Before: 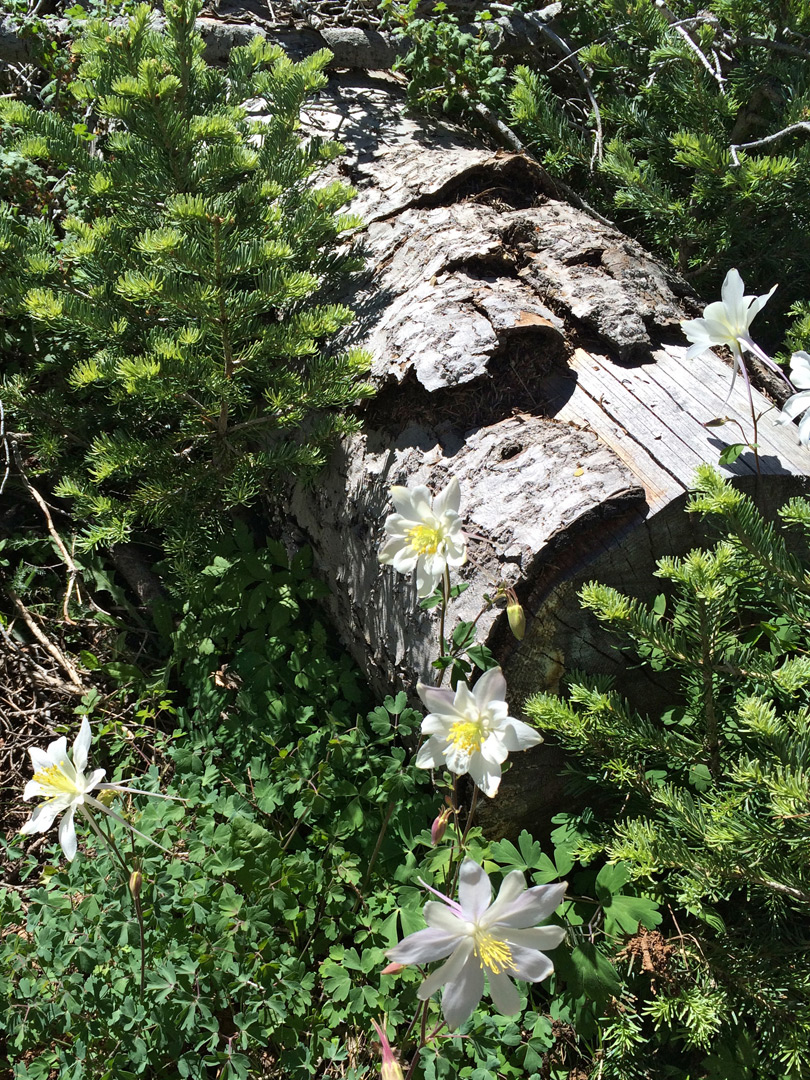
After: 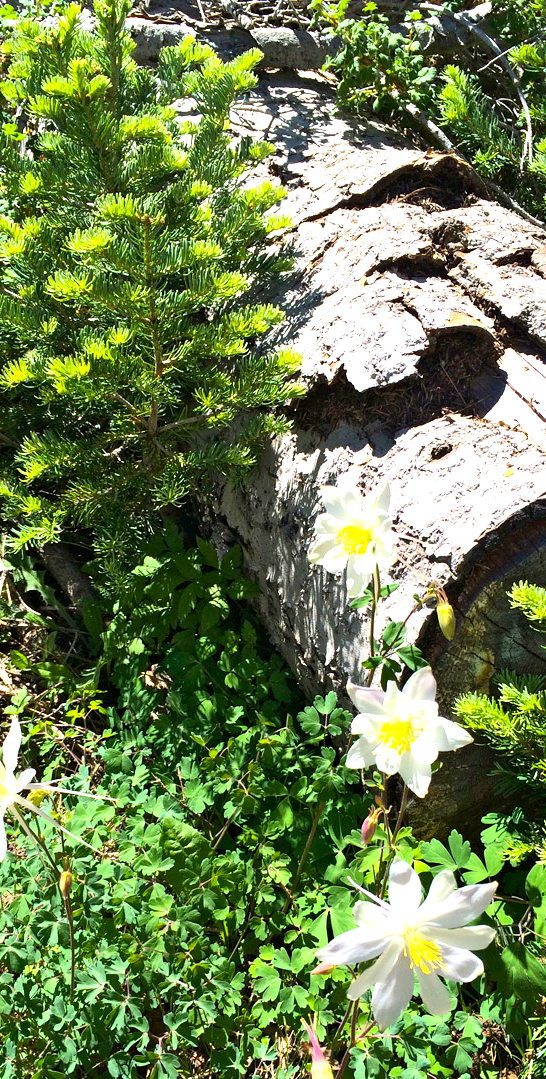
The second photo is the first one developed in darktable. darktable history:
color balance rgb: perceptual saturation grading › global saturation 25.7%, global vibrance 20%
contrast brightness saturation: contrast 0.147, brightness 0.043
crop and rotate: left 8.654%, right 23.886%
exposure: black level correction 0.001, exposure 1 EV, compensate highlight preservation false
